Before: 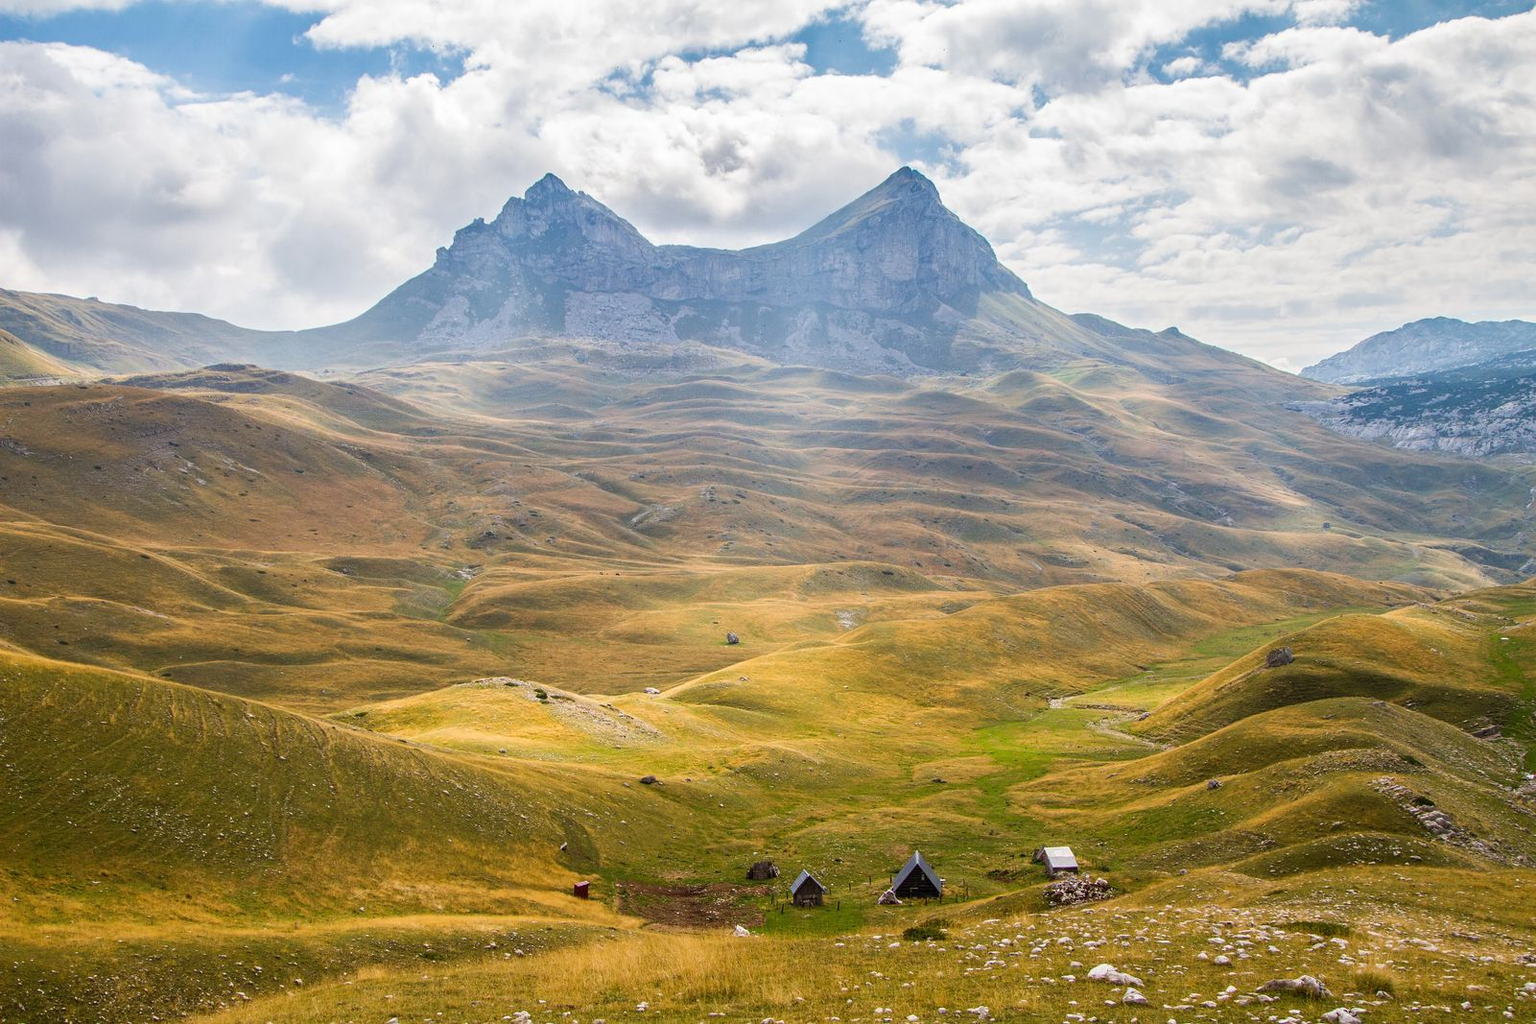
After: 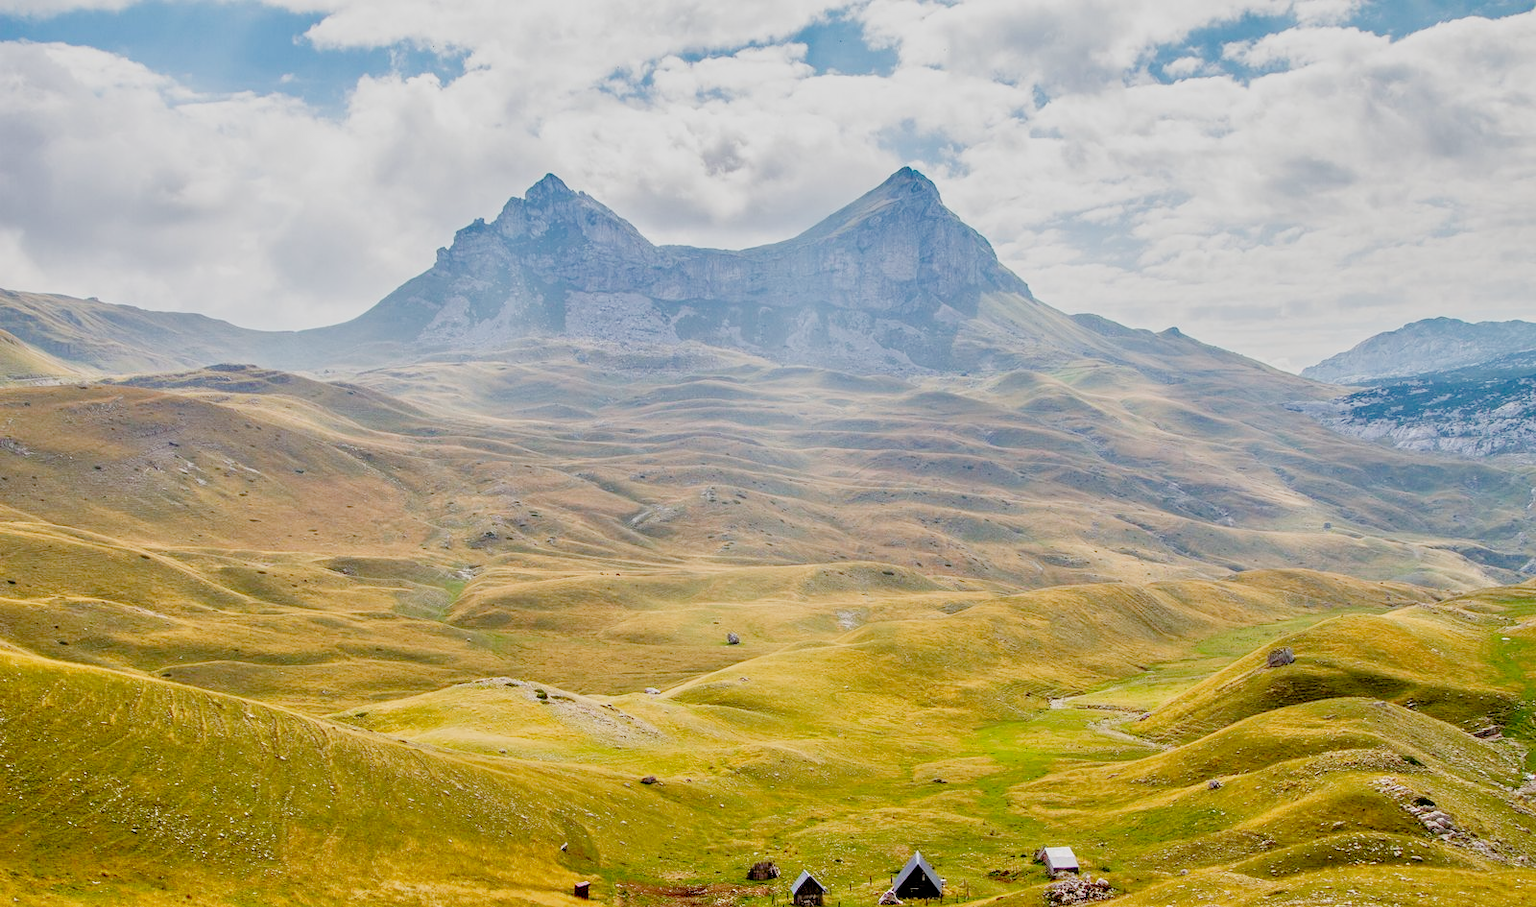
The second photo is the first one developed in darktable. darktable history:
tone equalizer: -7 EV 0.159 EV, -6 EV 0.604 EV, -5 EV 1.18 EV, -4 EV 1.33 EV, -3 EV 1.18 EV, -2 EV 0.6 EV, -1 EV 0.152 EV, mask exposure compensation -0.49 EV
crop and rotate: top 0%, bottom 11.377%
filmic rgb: black relative exposure -4.4 EV, white relative exposure 5.02 EV, hardness 2.22, latitude 40.01%, contrast 1.154, highlights saturation mix 10.92%, shadows ↔ highlights balance 1.06%, add noise in highlights 0.001, preserve chrominance no, color science v3 (2019), use custom middle-gray values true, contrast in highlights soft
